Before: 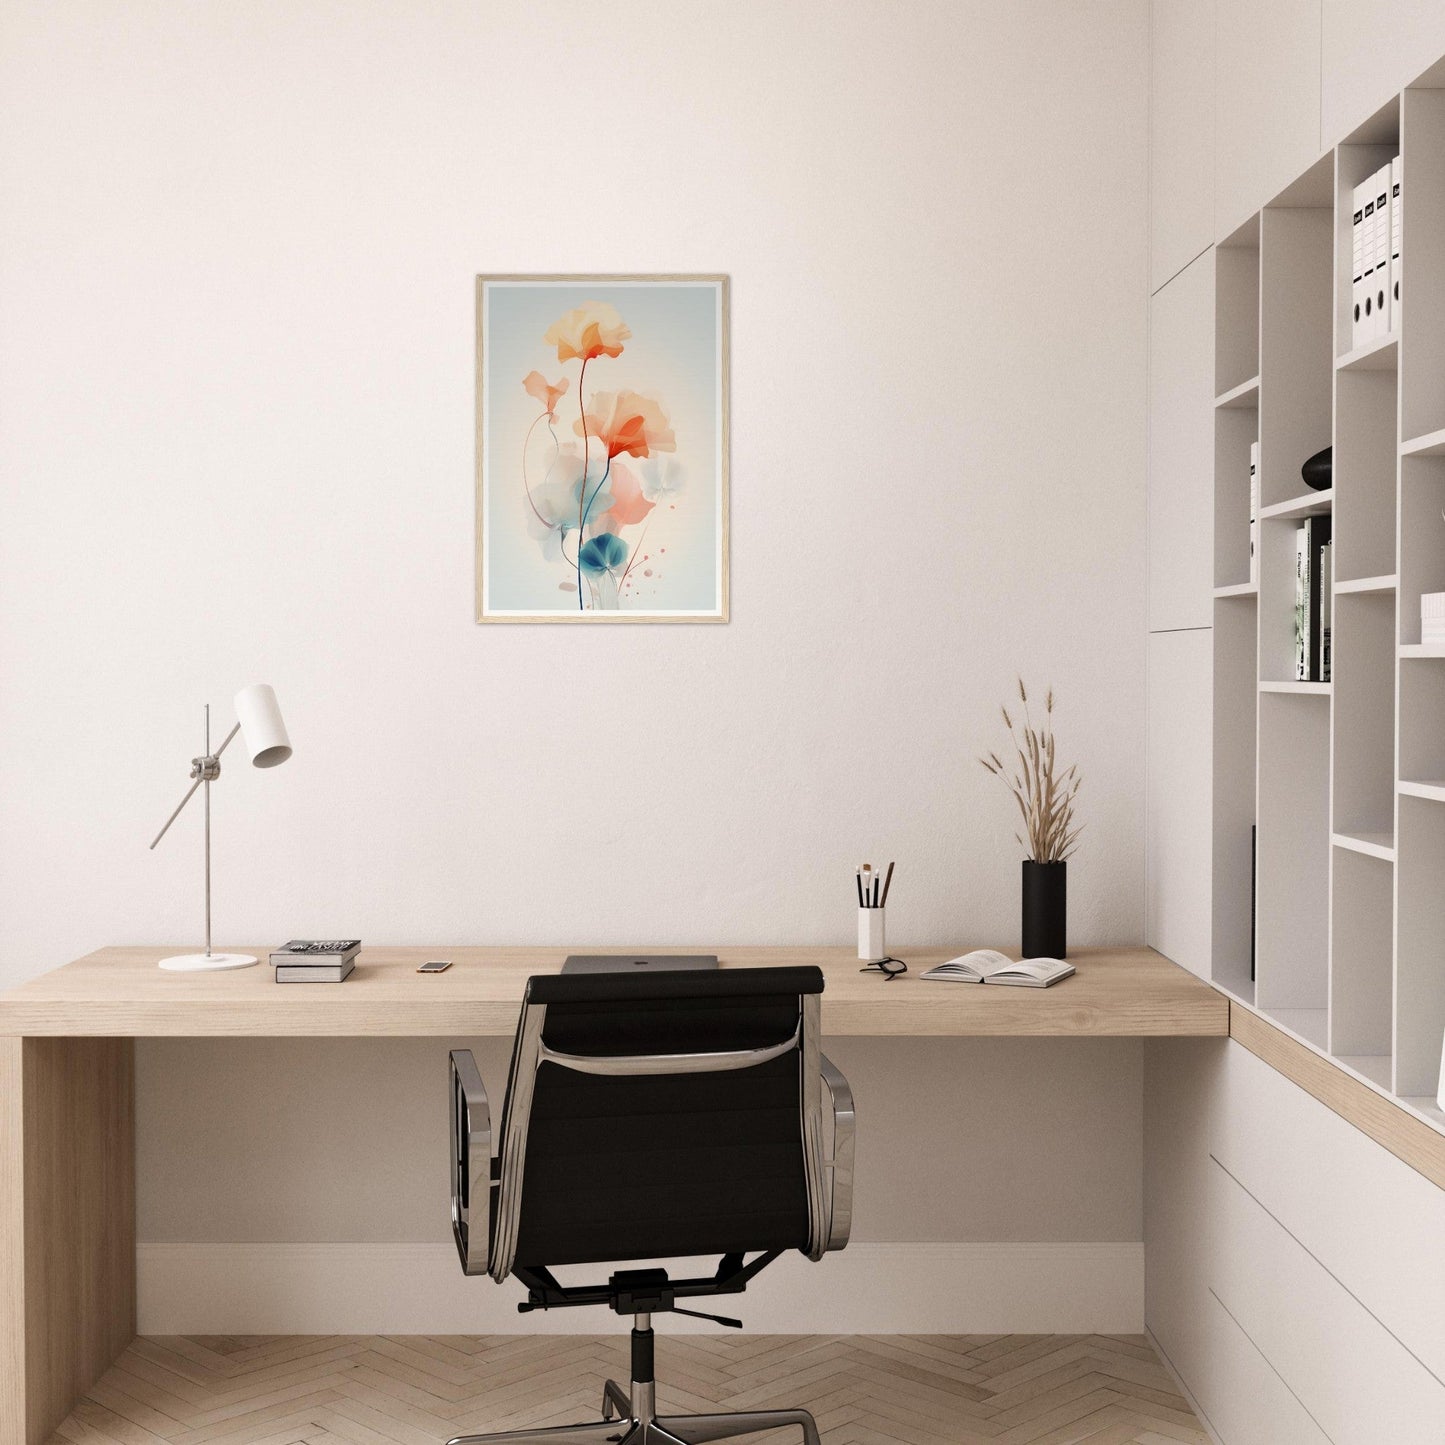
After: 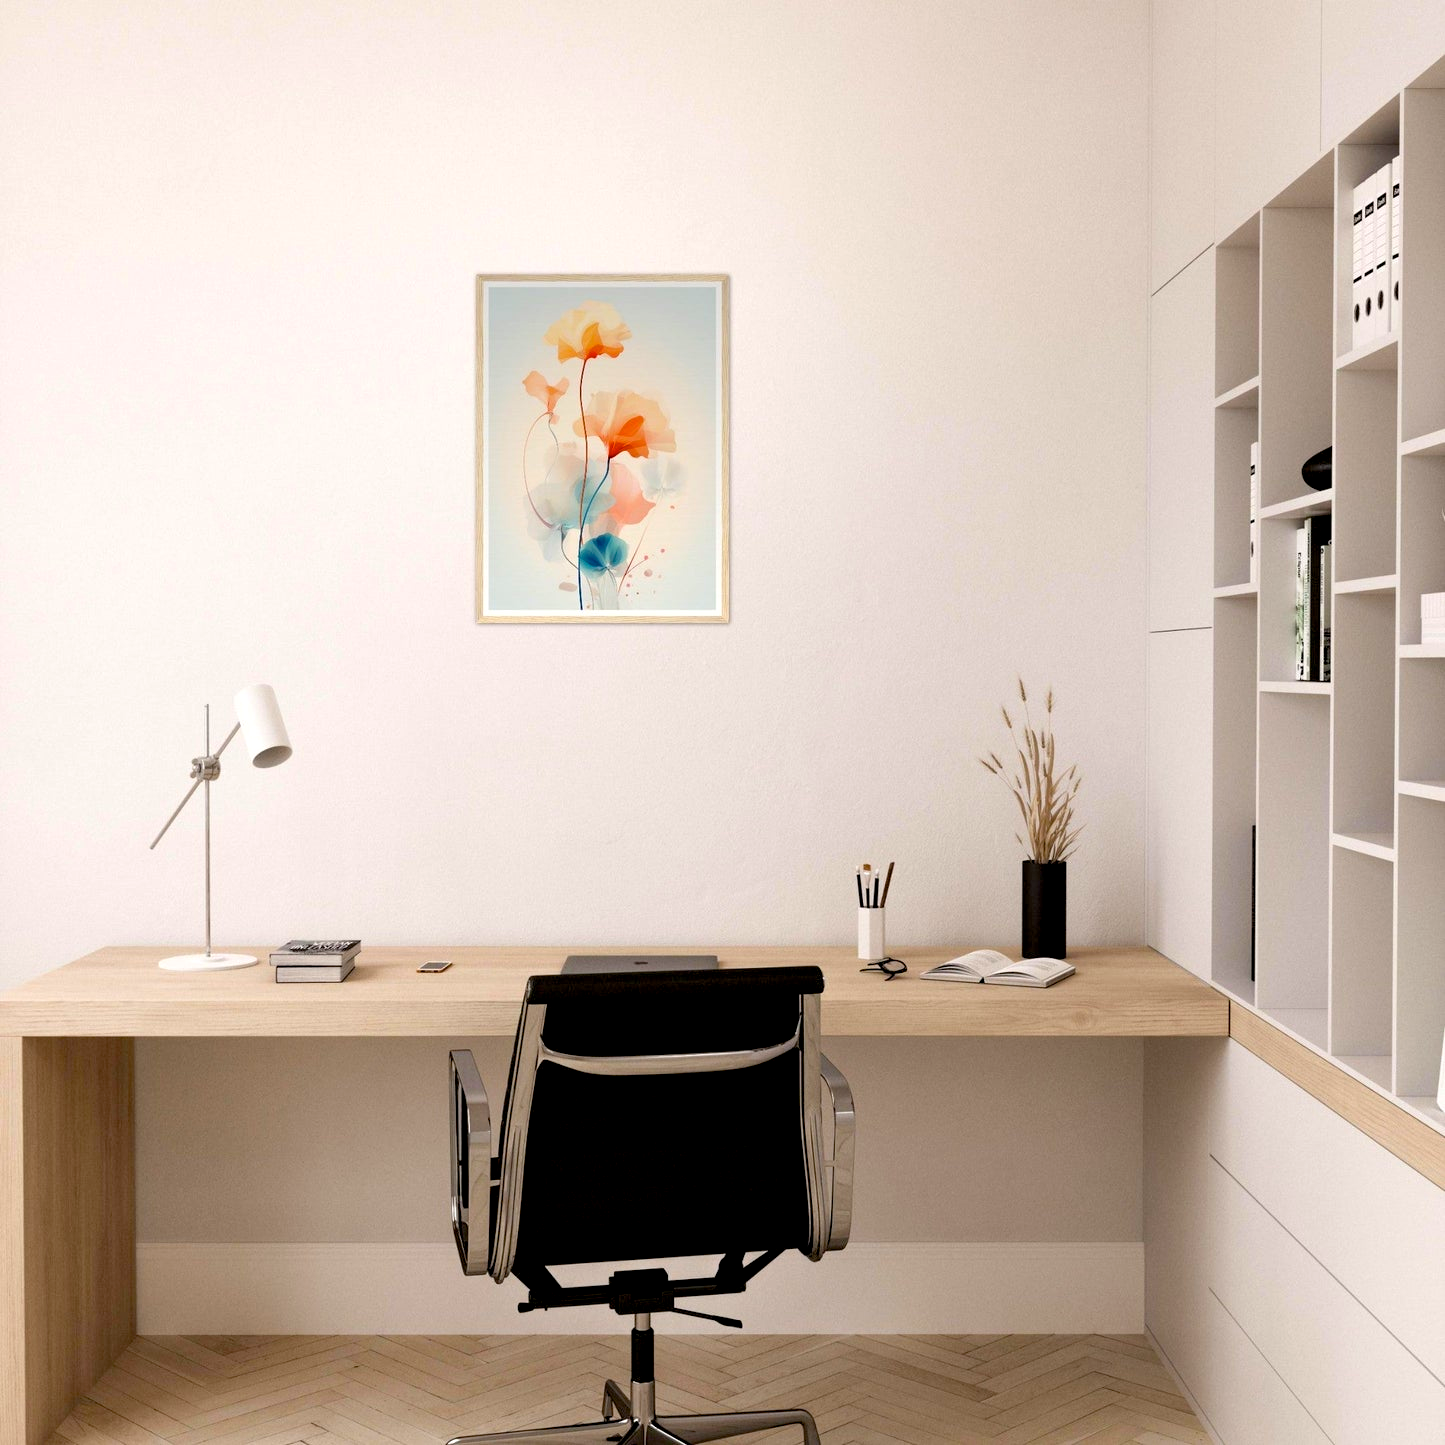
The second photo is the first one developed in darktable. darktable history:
color balance rgb: perceptual saturation grading › global saturation 19.701%, perceptual brilliance grading › global brilliance 2.987%, perceptual brilliance grading › highlights -2.221%, perceptual brilliance grading › shadows 3.234%, global vibrance 20%
exposure: black level correction 0.009, exposure 0.119 EV, compensate exposure bias true, compensate highlight preservation false
